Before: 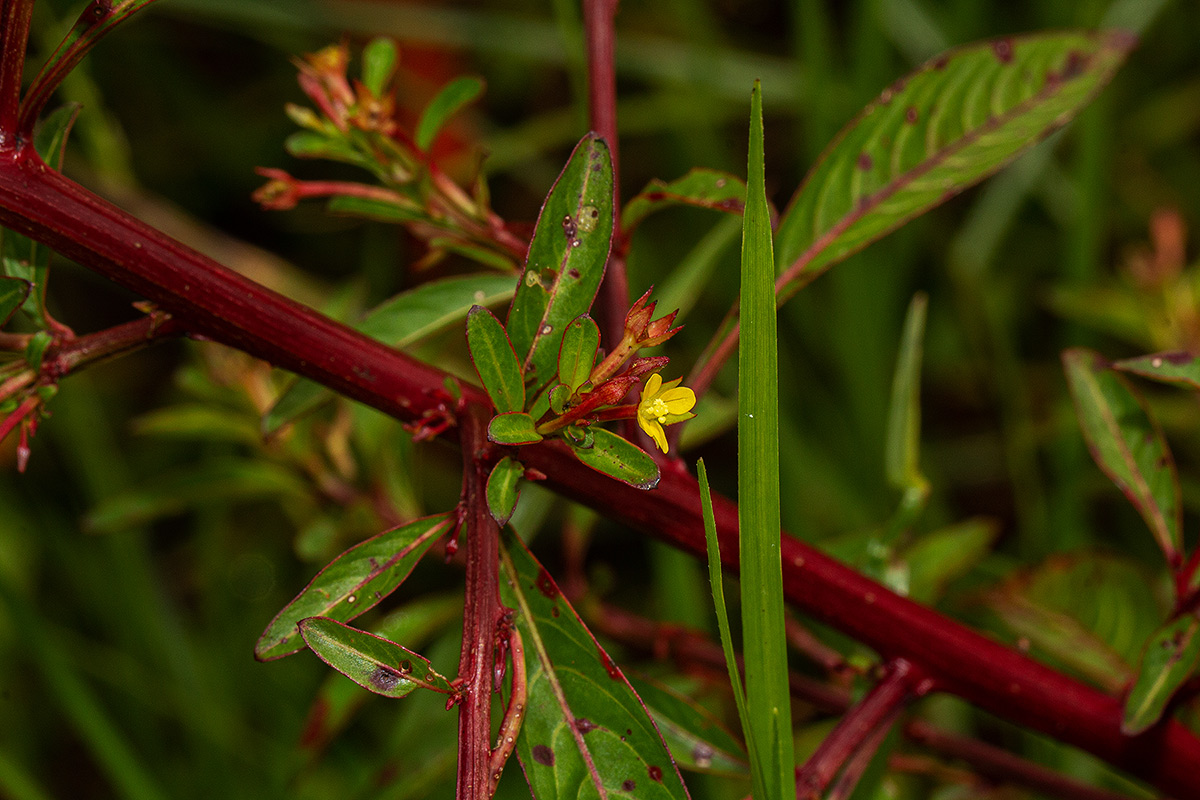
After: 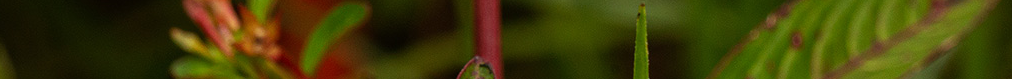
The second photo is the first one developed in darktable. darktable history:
crop and rotate: left 9.644%, top 9.491%, right 6.021%, bottom 80.509%
tone curve: curves: ch0 [(0, 0) (0.003, 0.003) (0.011, 0.011) (0.025, 0.025) (0.044, 0.045) (0.069, 0.07) (0.1, 0.101) (0.136, 0.138) (0.177, 0.18) (0.224, 0.228) (0.277, 0.281) (0.335, 0.34) (0.399, 0.405) (0.468, 0.475) (0.543, 0.551) (0.623, 0.633) (0.709, 0.72) (0.801, 0.813) (0.898, 0.907) (1, 1)], preserve colors none
